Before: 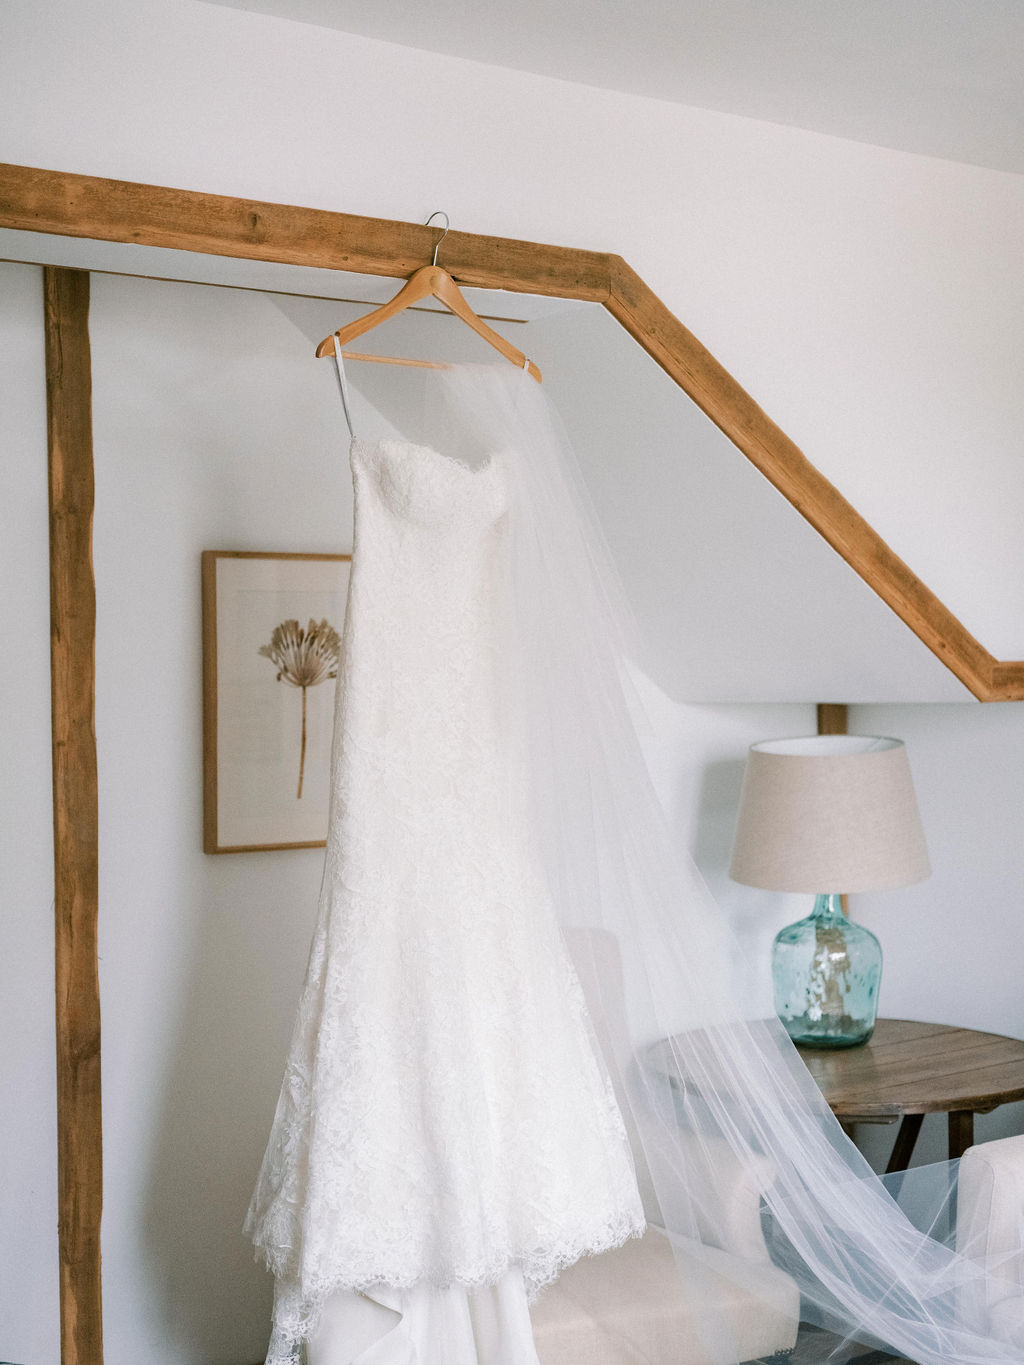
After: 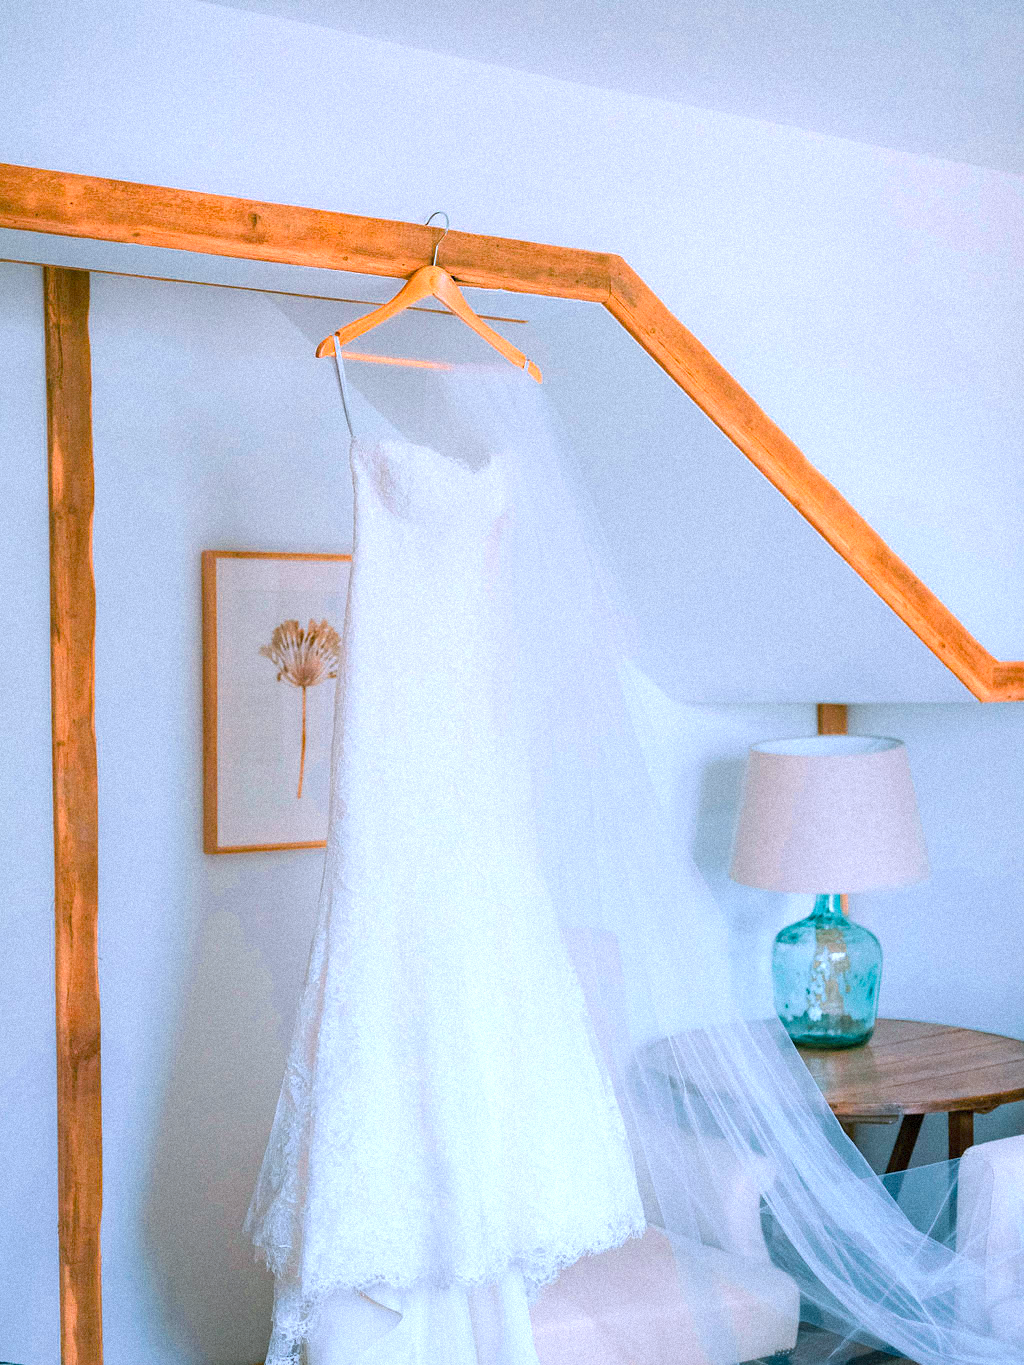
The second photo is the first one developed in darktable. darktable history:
color calibration: output R [1.422, -0.35, -0.252, 0], output G [-0.238, 1.259, -0.084, 0], output B [-0.081, -0.196, 1.58, 0], output brightness [0.49, 0.671, -0.57, 0], illuminant same as pipeline (D50), adaptation none (bypass), saturation algorithm version 1 (2020)
grain: mid-tones bias 0%
